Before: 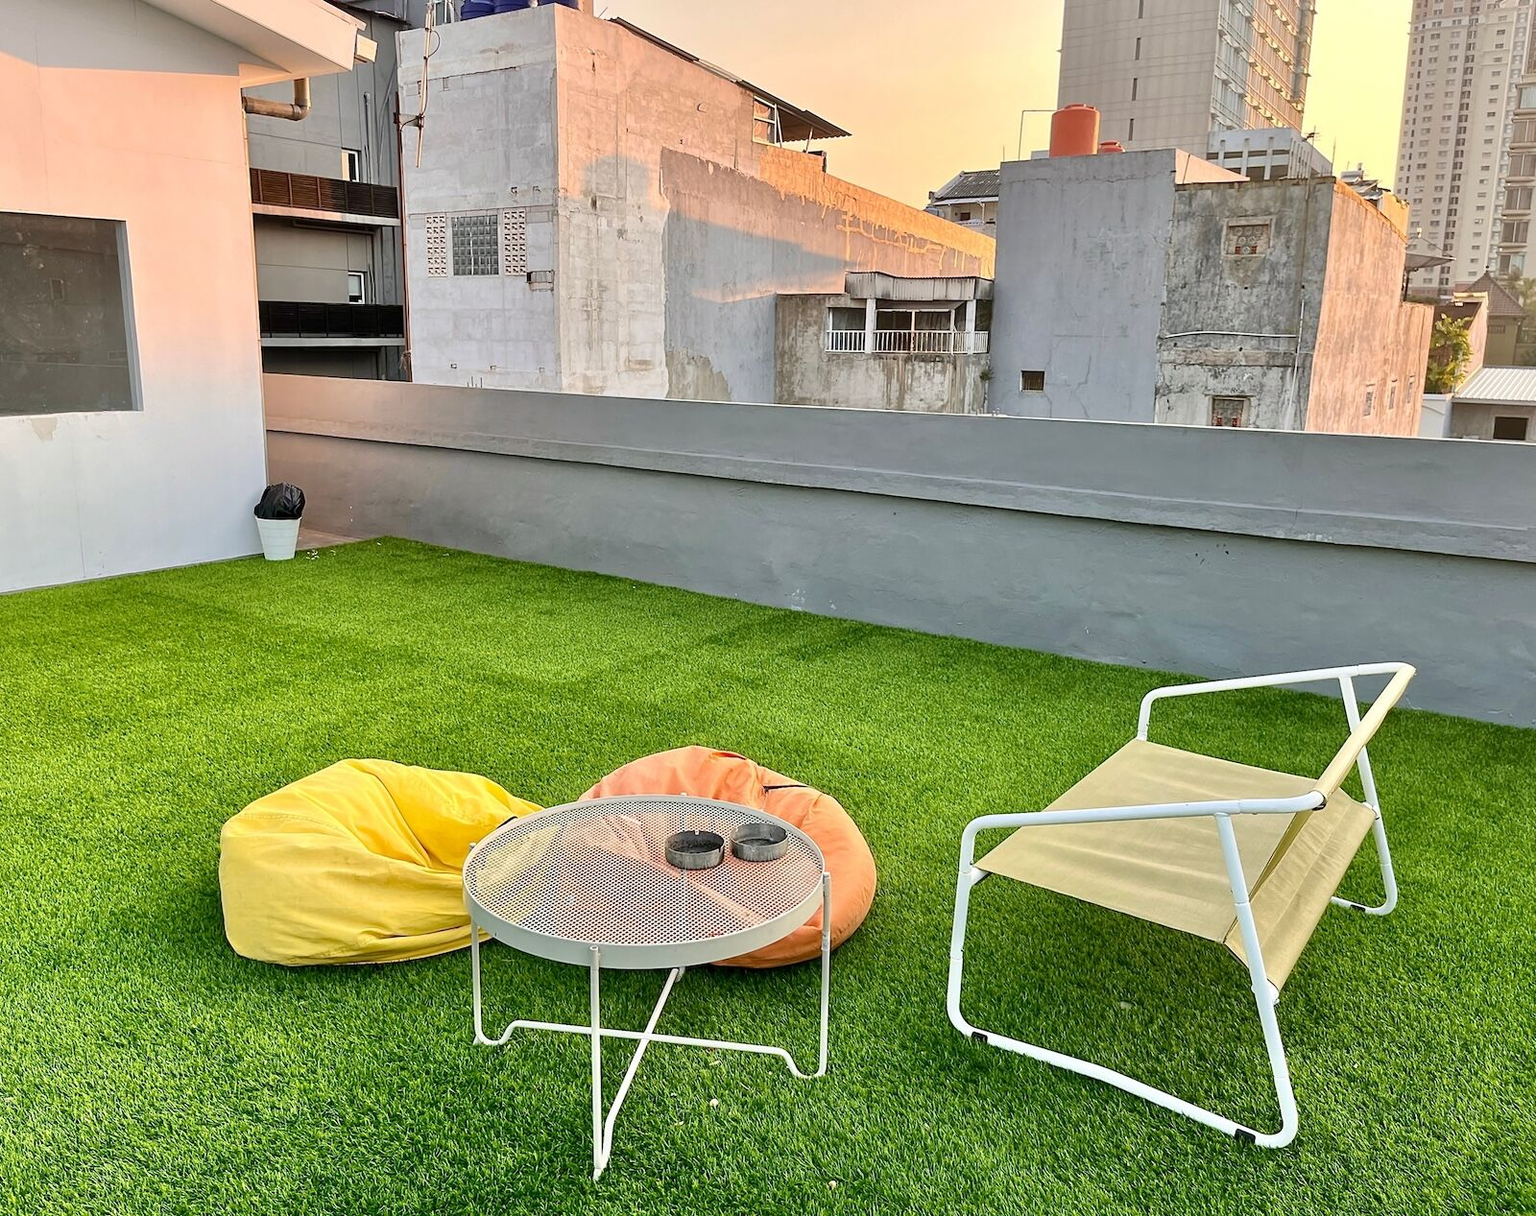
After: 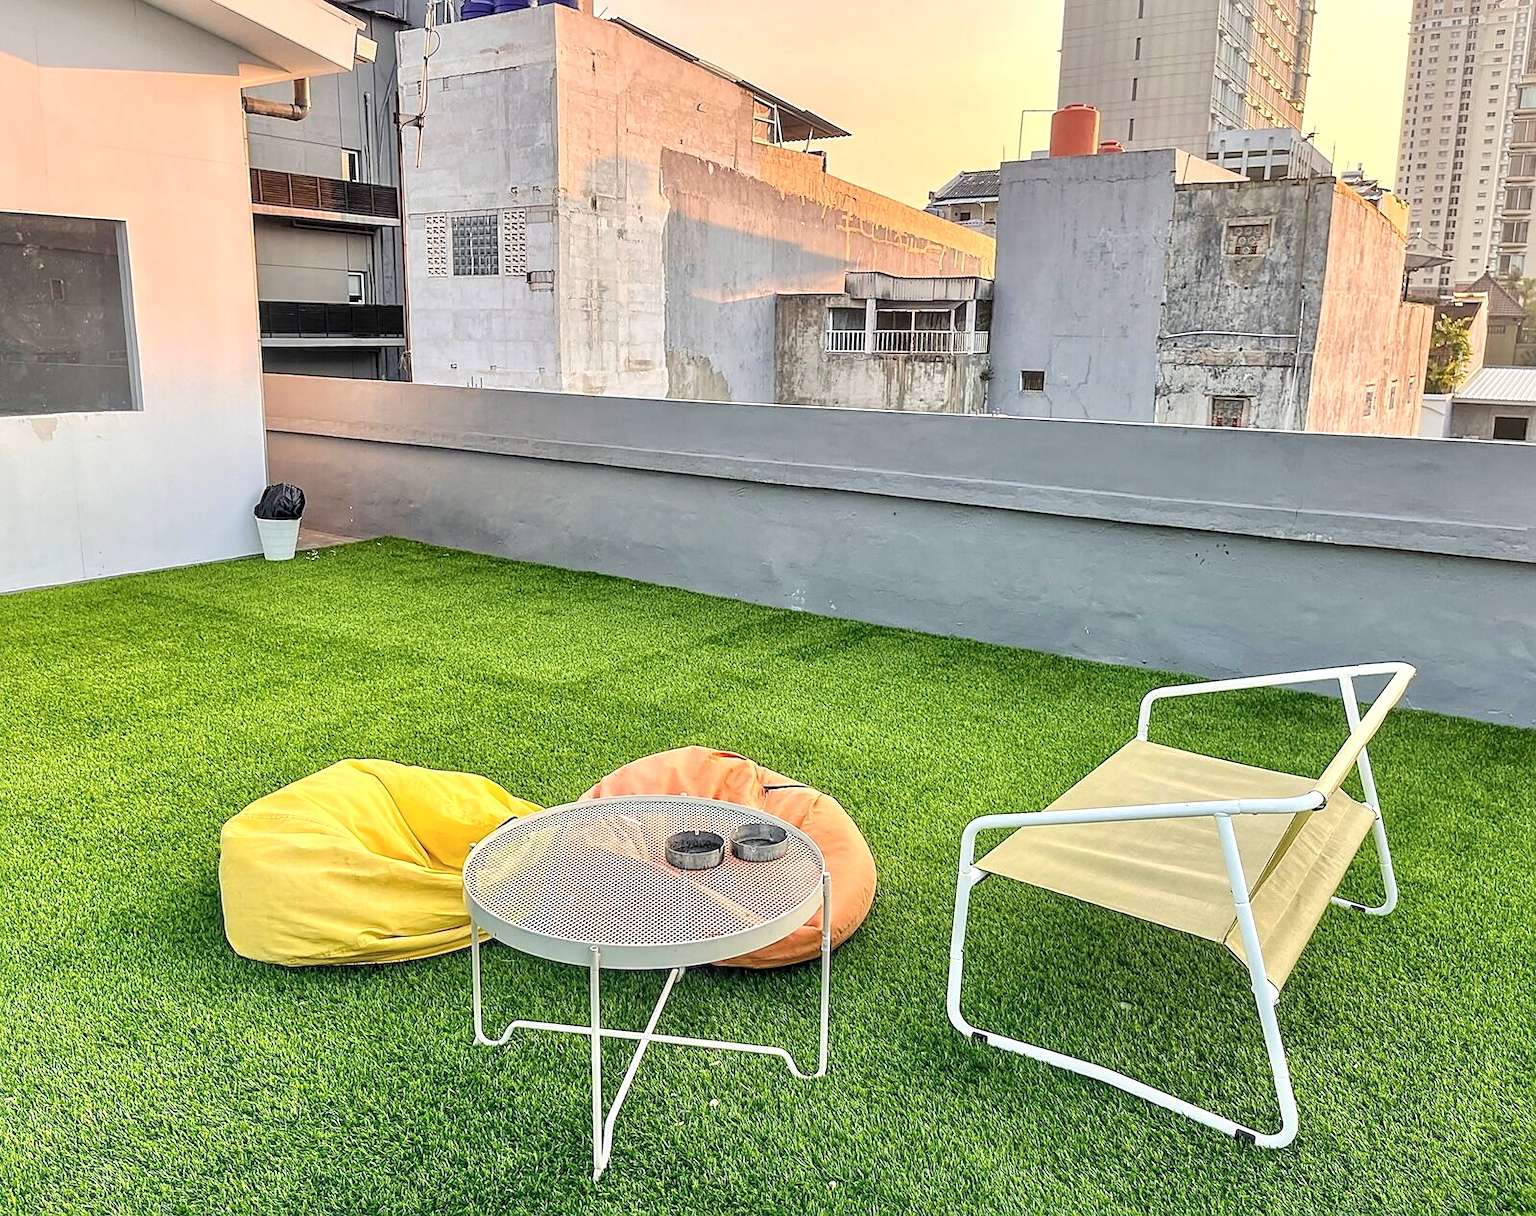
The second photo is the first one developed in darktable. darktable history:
sharpen: radius 1.888, amount 0.416, threshold 1.277
color balance rgb: shadows lift › luminance -21.252%, shadows lift › chroma 6.619%, shadows lift › hue 267.63°, linear chroma grading › shadows -3.203%, linear chroma grading › highlights -4.671%, perceptual saturation grading › global saturation 0.295%, global vibrance 20%
local contrast: highlights 61%, detail 143%, midtone range 0.424
contrast brightness saturation: brightness 0.148
